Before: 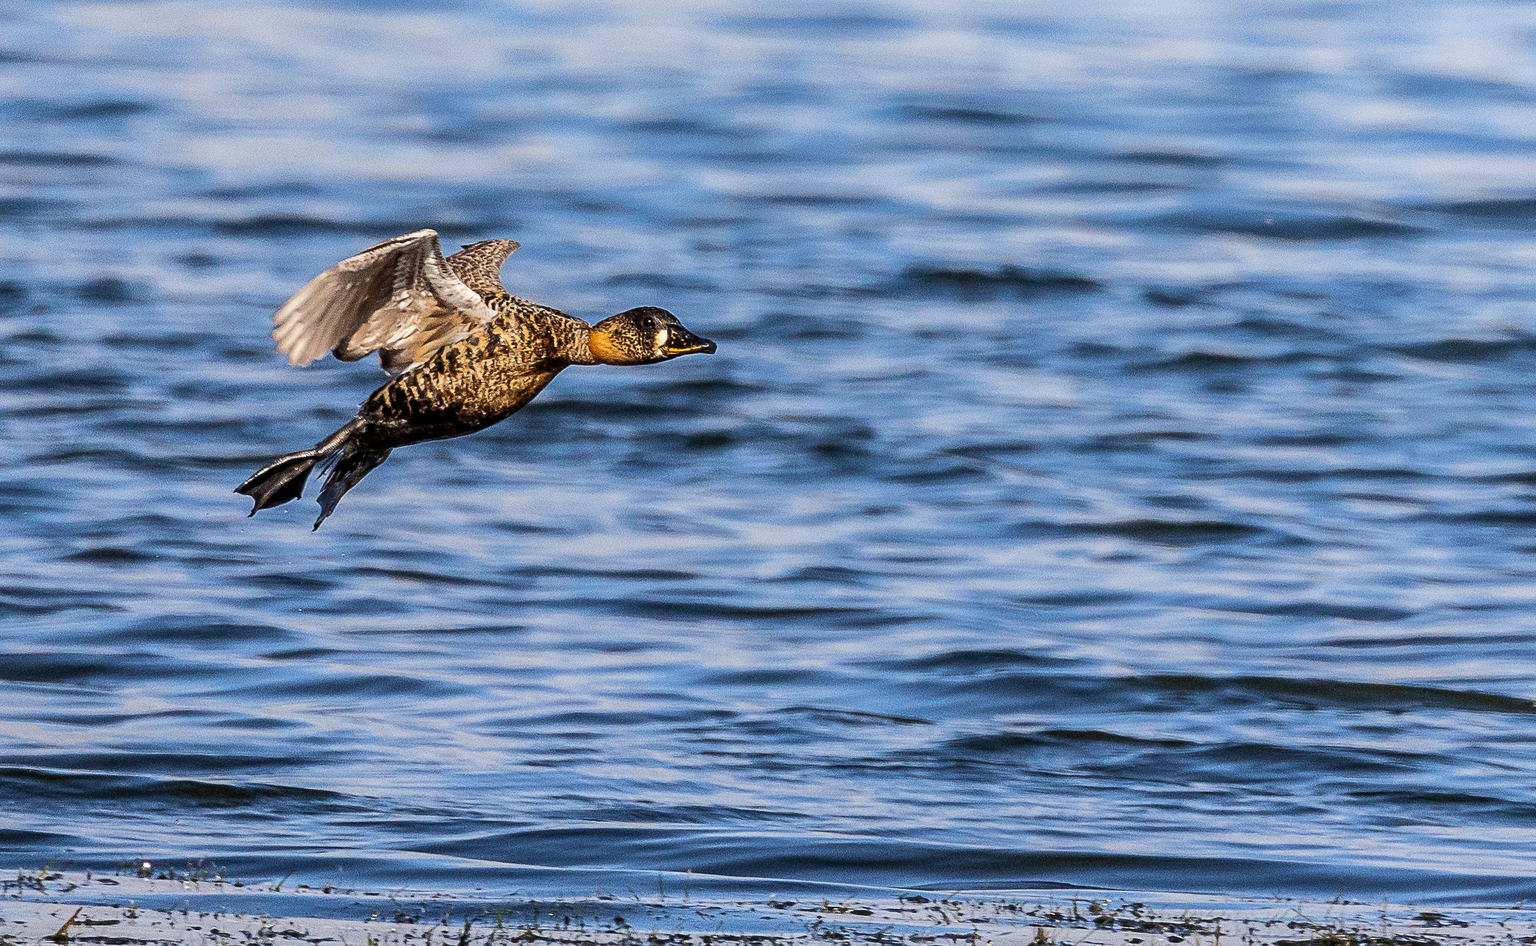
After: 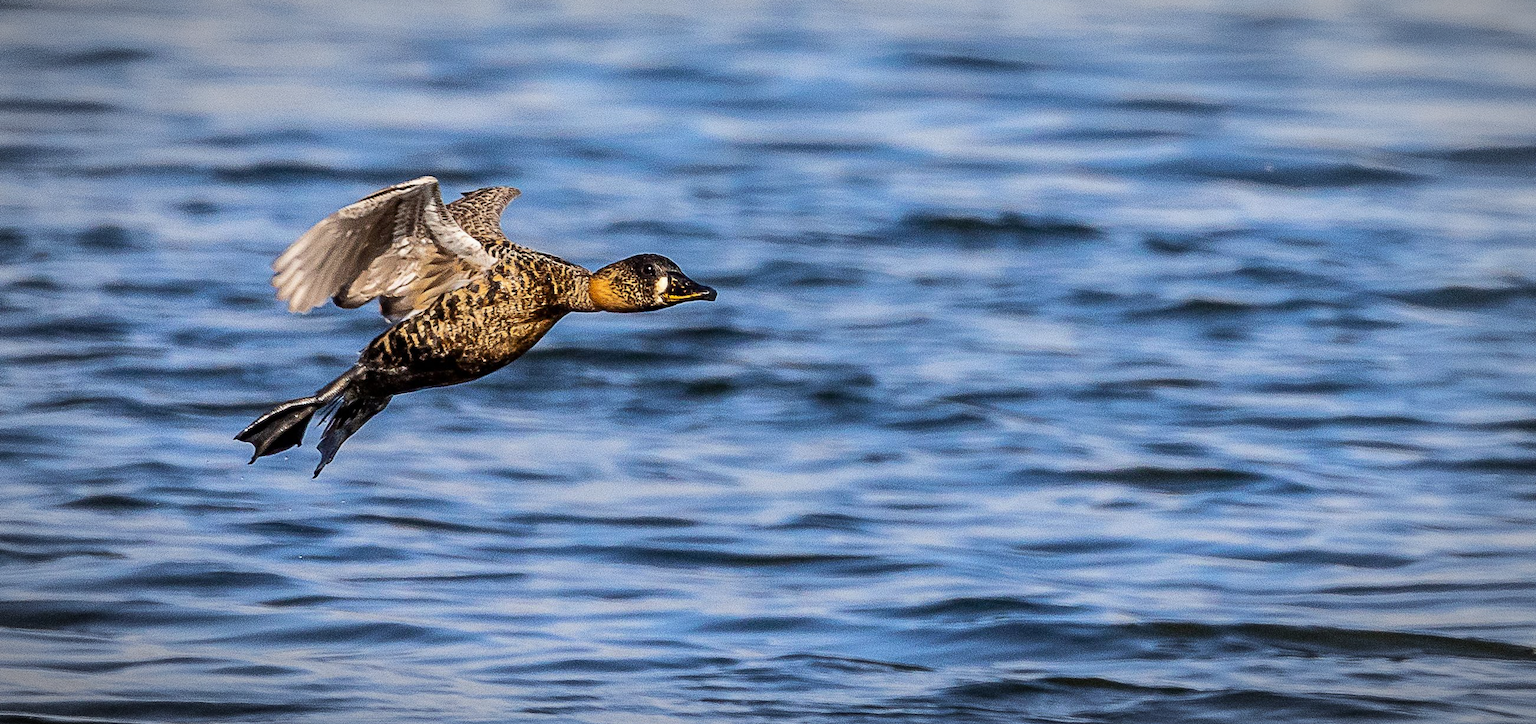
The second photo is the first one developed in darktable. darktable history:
white balance: red 0.986, blue 1.01
crop: top 5.667%, bottom 17.637%
vignetting: fall-off radius 60%, automatic ratio true
